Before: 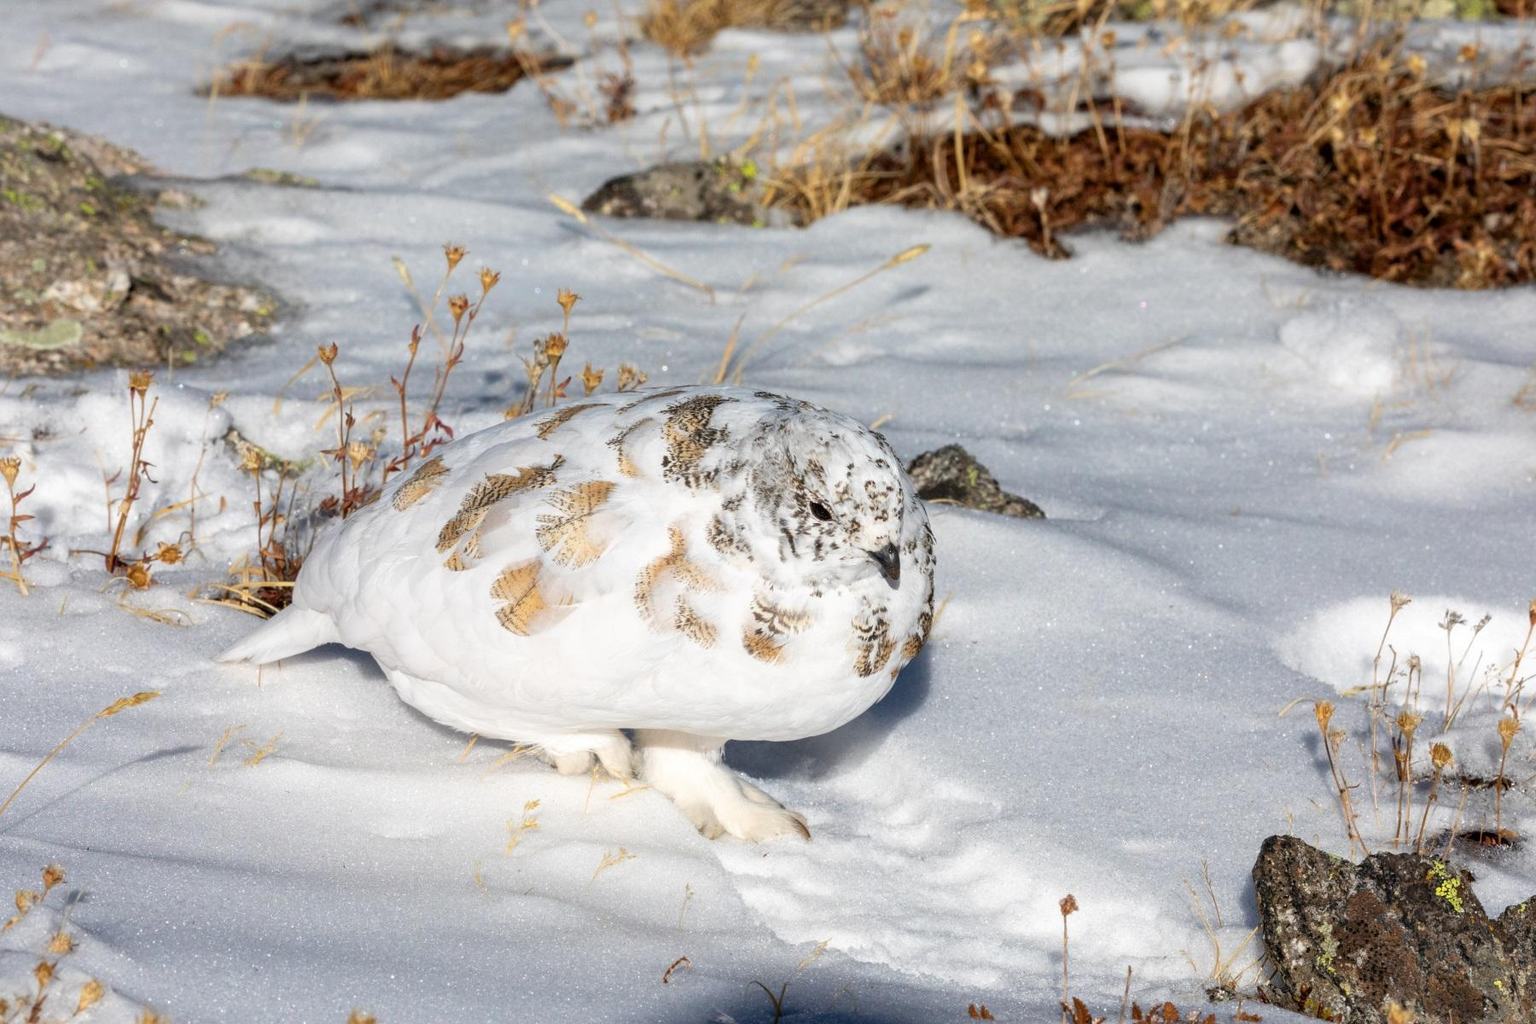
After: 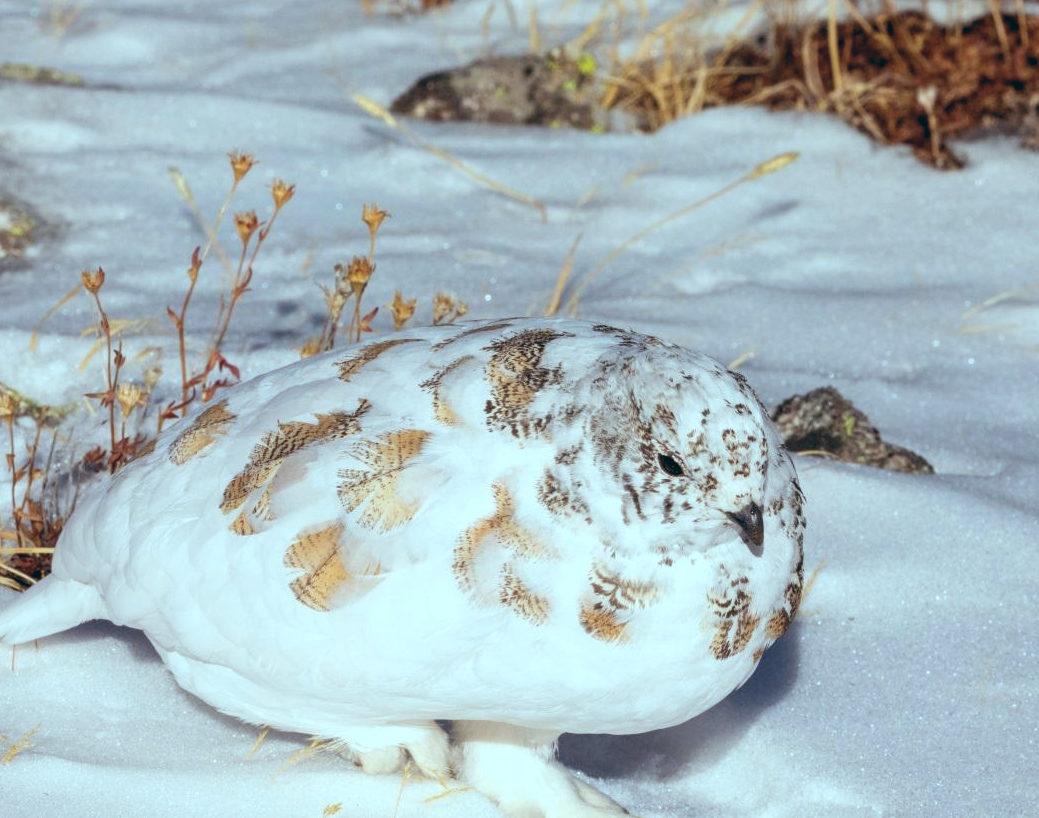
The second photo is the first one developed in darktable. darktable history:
crop: left 16.202%, top 11.208%, right 26.045%, bottom 20.557%
color balance: lift [1.003, 0.993, 1.001, 1.007], gamma [1.018, 1.072, 0.959, 0.928], gain [0.974, 0.873, 1.031, 1.127]
